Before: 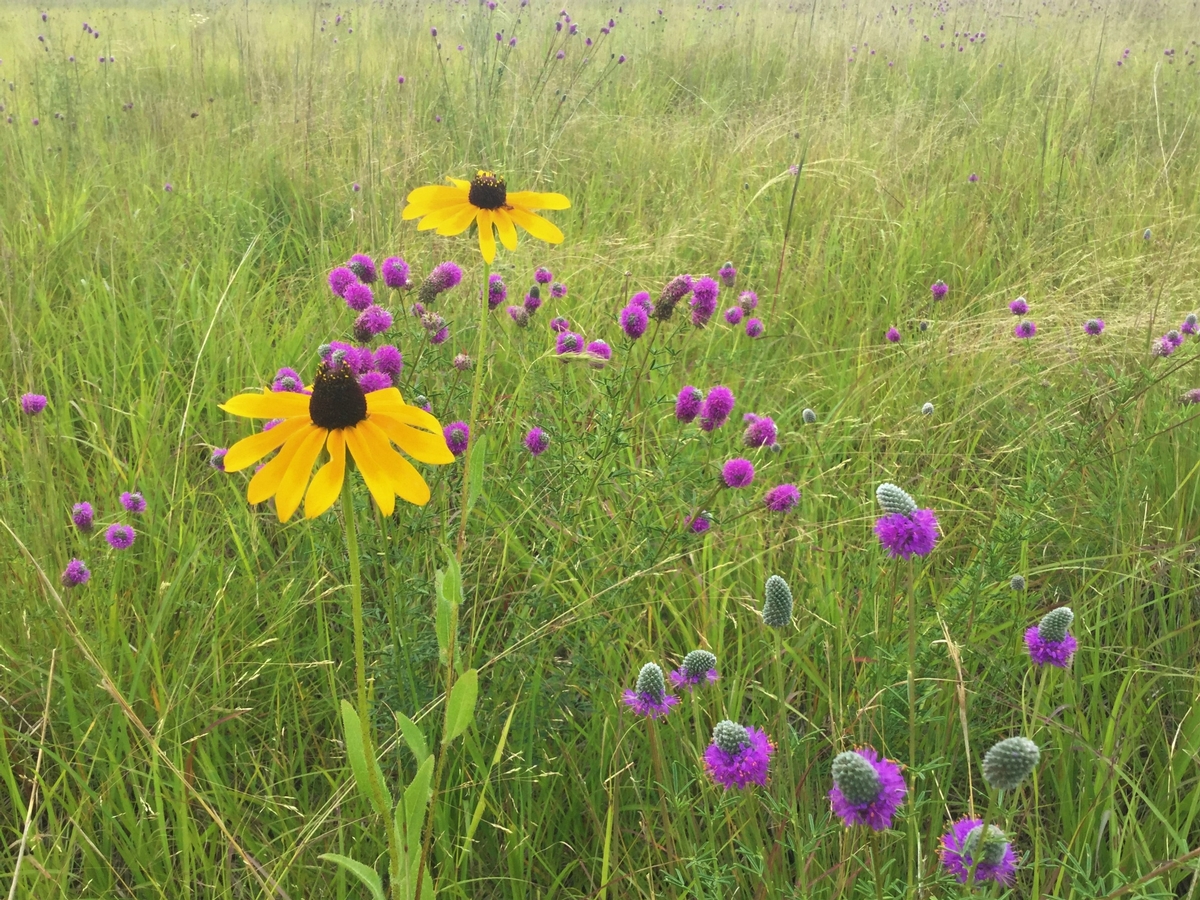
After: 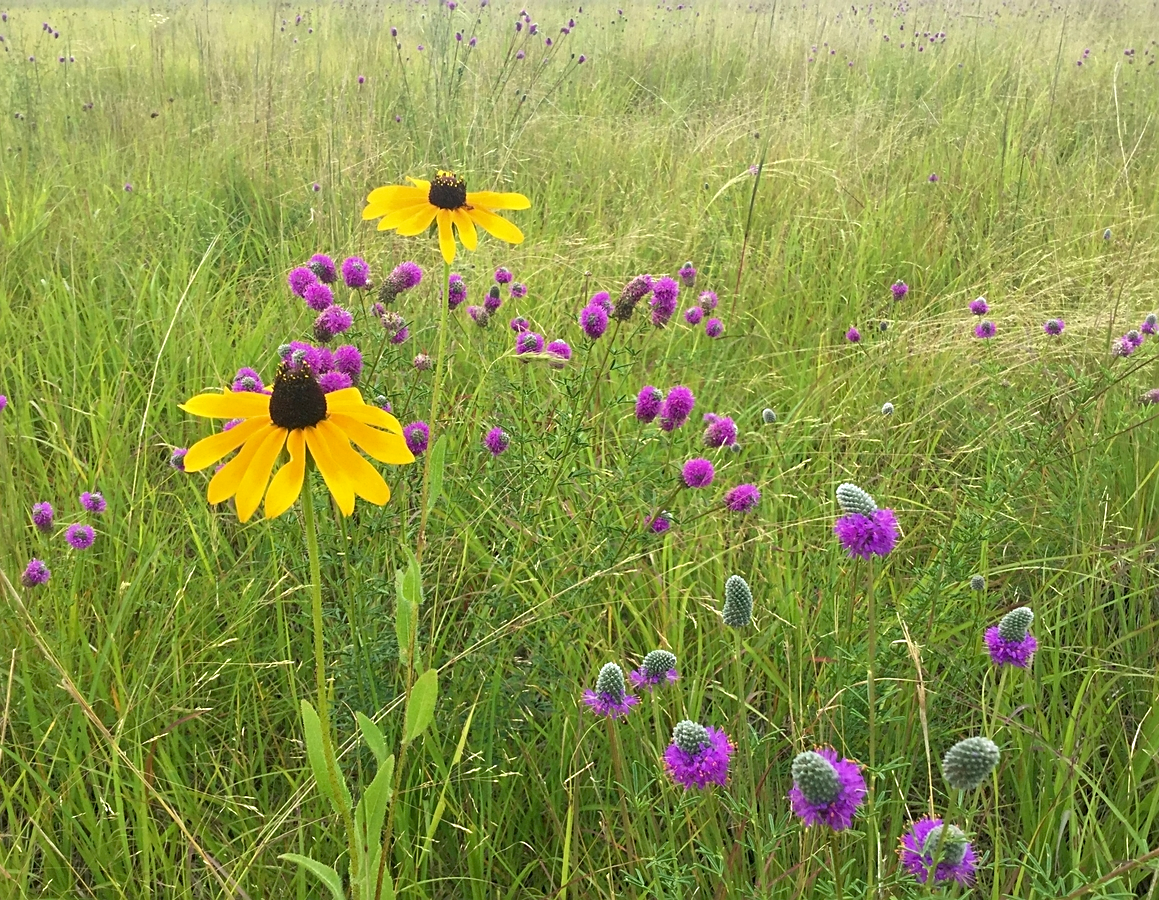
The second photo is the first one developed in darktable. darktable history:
exposure: black level correction 0.008, exposure 0.097 EV, compensate exposure bias true, compensate highlight preservation false
tone equalizer: mask exposure compensation -0.511 EV
crop and rotate: left 3.336%
sharpen: on, module defaults
